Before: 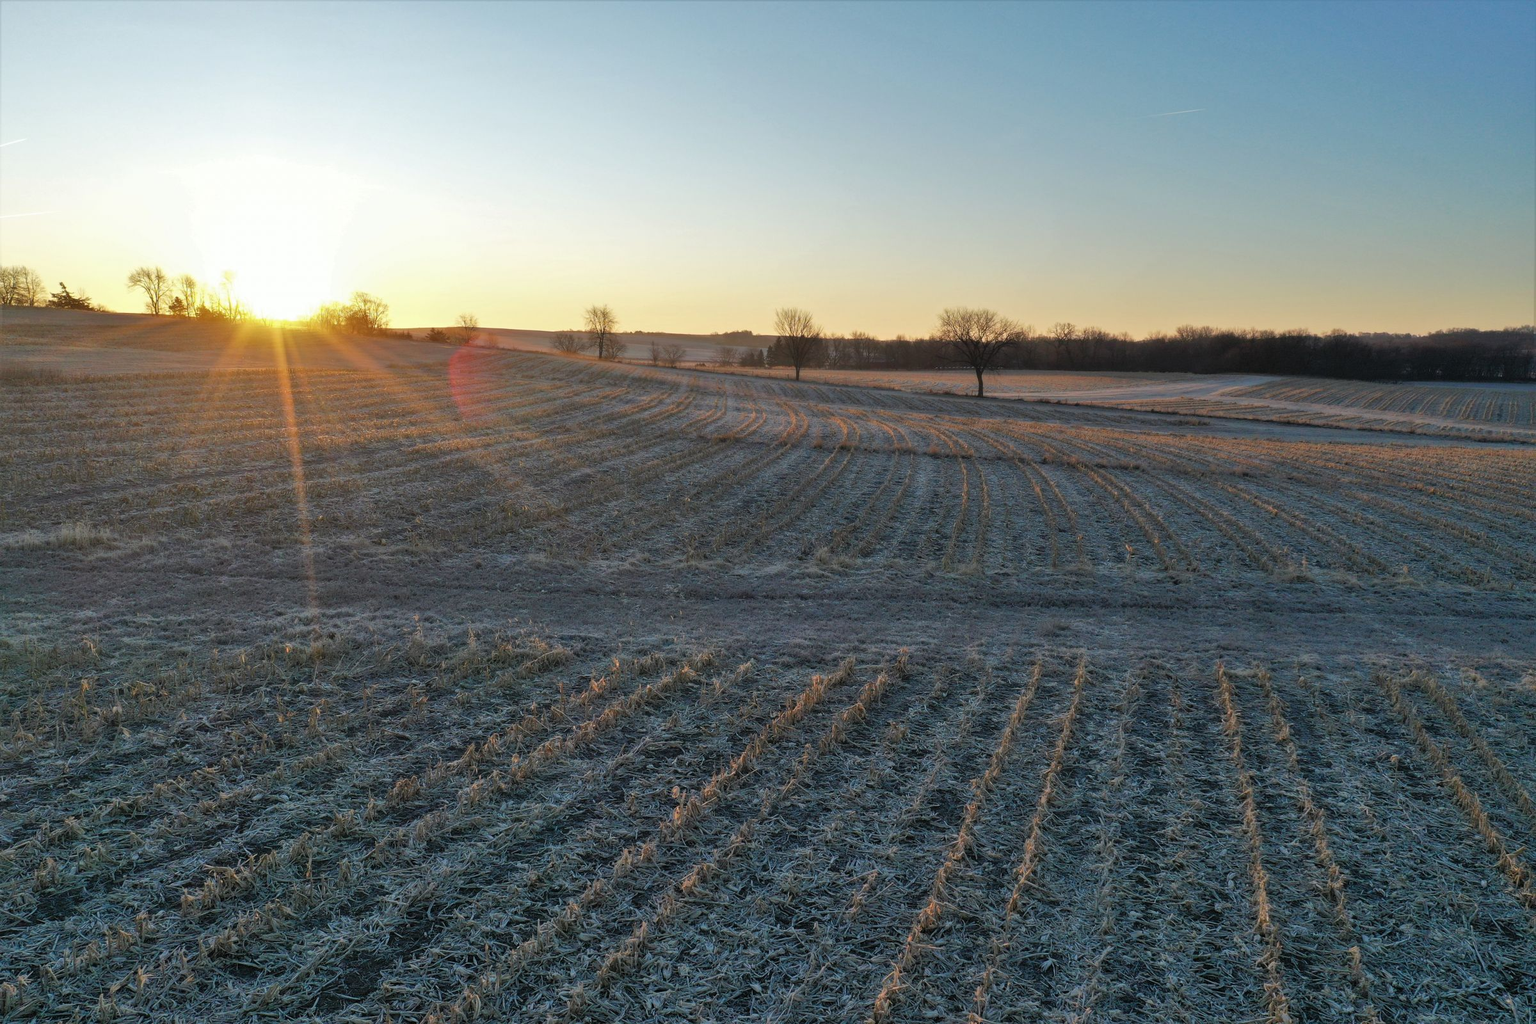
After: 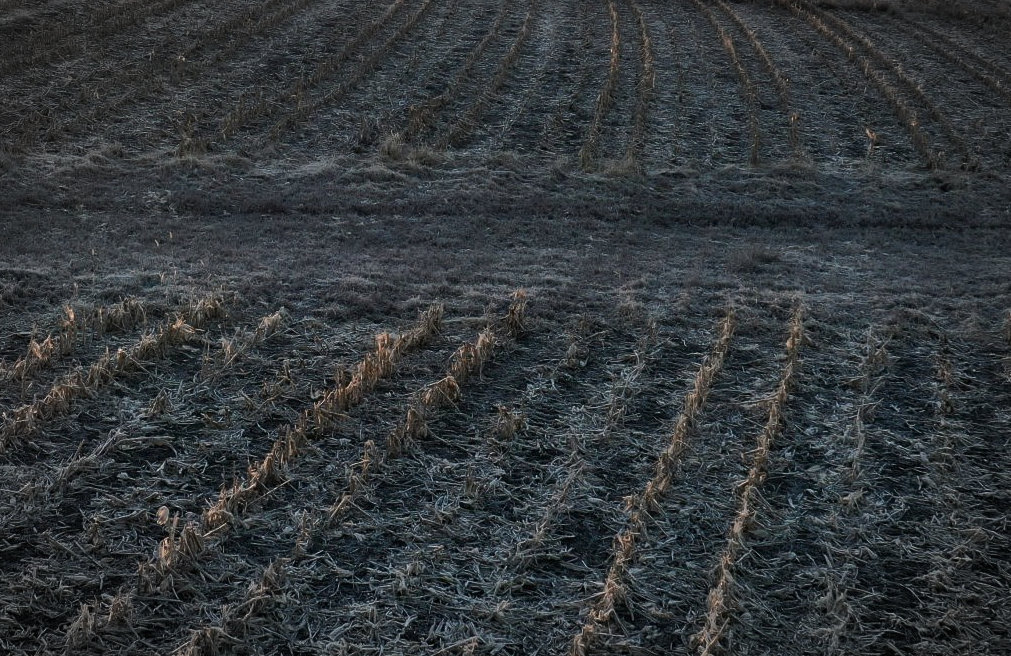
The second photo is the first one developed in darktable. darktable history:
exposure: black level correction 0.001, compensate highlight preservation false
color calibration: illuminant same as pipeline (D50), adaptation none (bypass), gamut compression 1.72
crop: left 37.221%, top 45.169%, right 20.63%, bottom 13.777%
vignetting: fall-off start 79.43%, saturation -0.649, width/height ratio 1.327, unbound false
contrast brightness saturation: contrast 0.25, saturation -0.31
